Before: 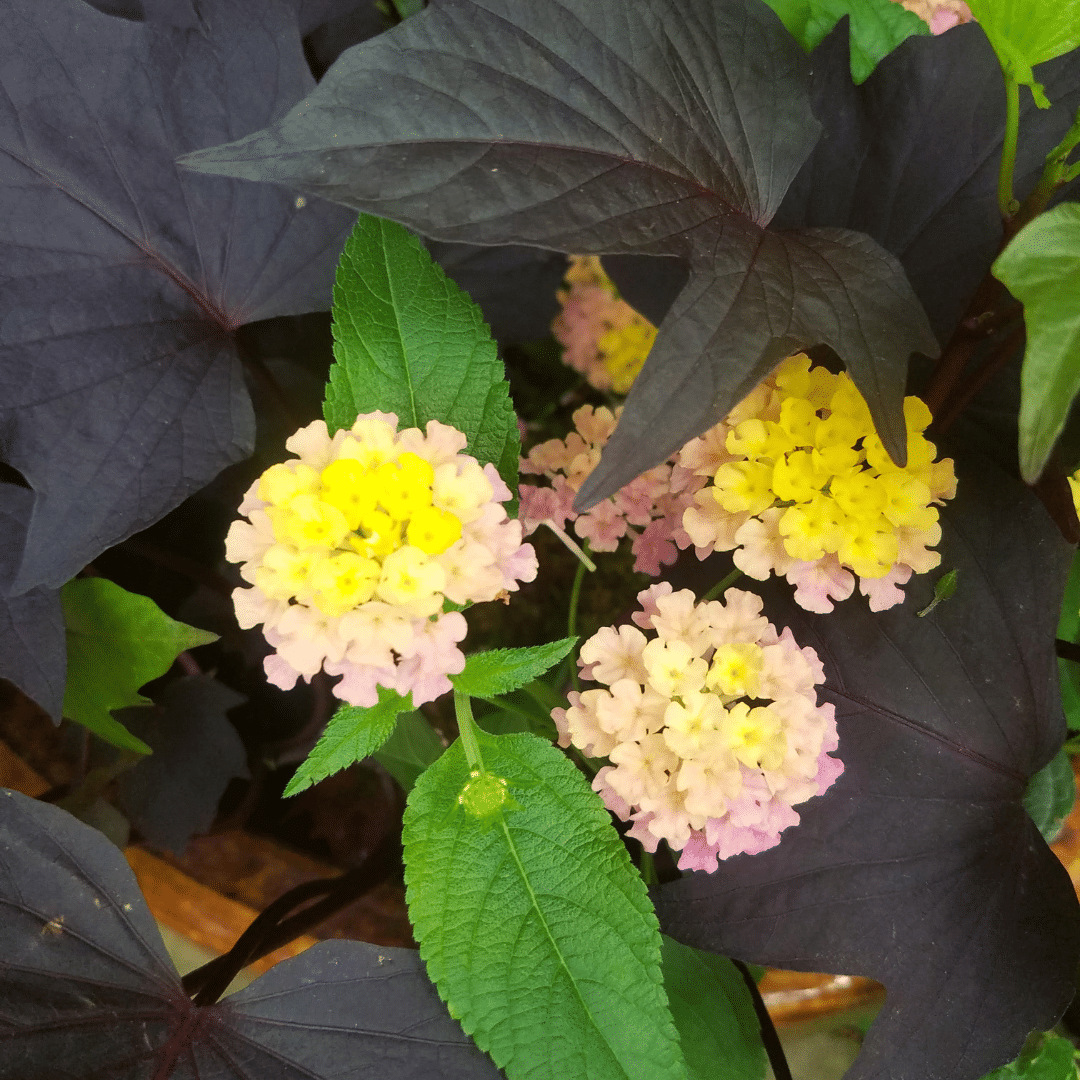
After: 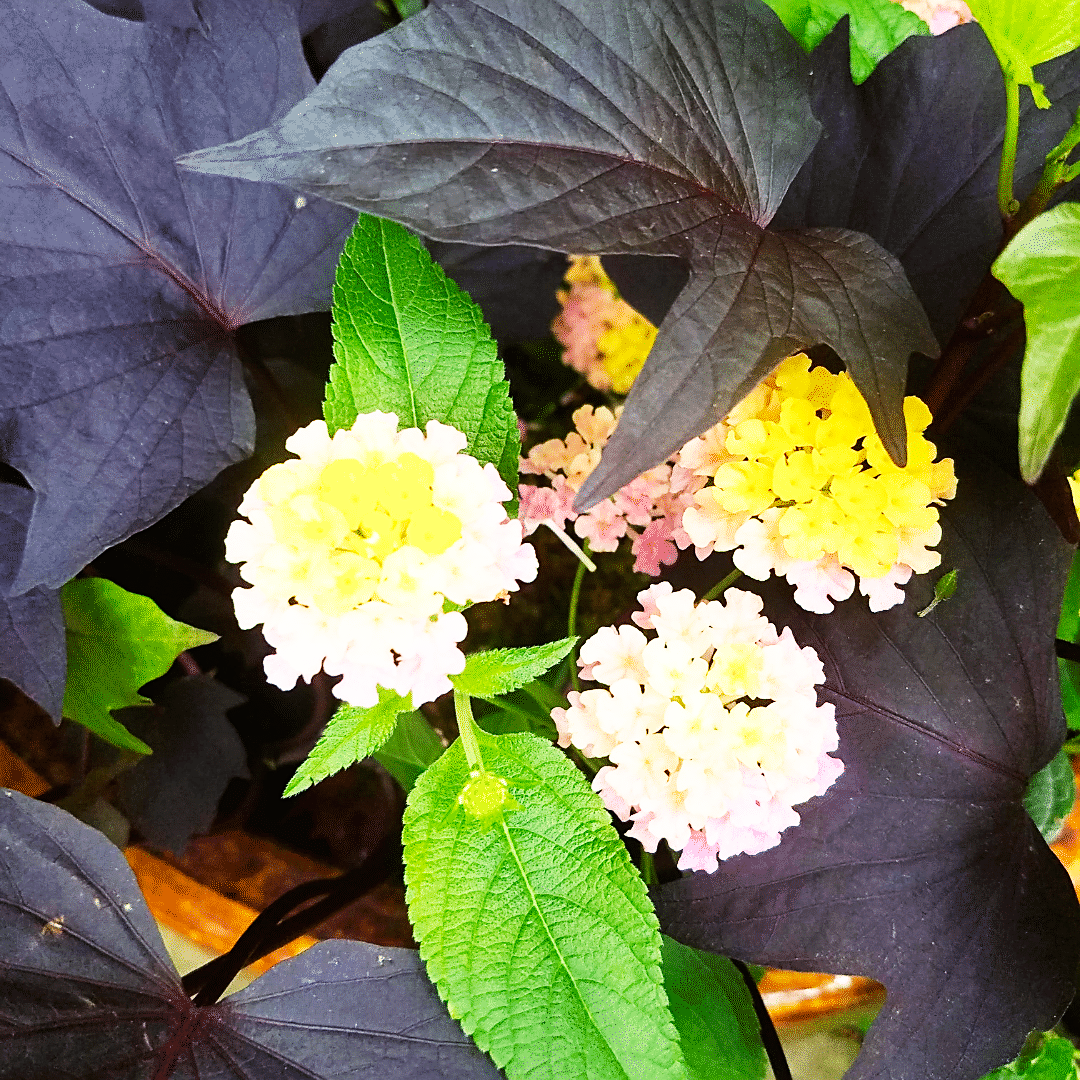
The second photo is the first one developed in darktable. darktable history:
sharpen: on, module defaults
base curve: curves: ch0 [(0, 0) (0.007, 0.004) (0.027, 0.03) (0.046, 0.07) (0.207, 0.54) (0.442, 0.872) (0.673, 0.972) (1, 1)], preserve colors none
white balance: red 1.004, blue 1.096
